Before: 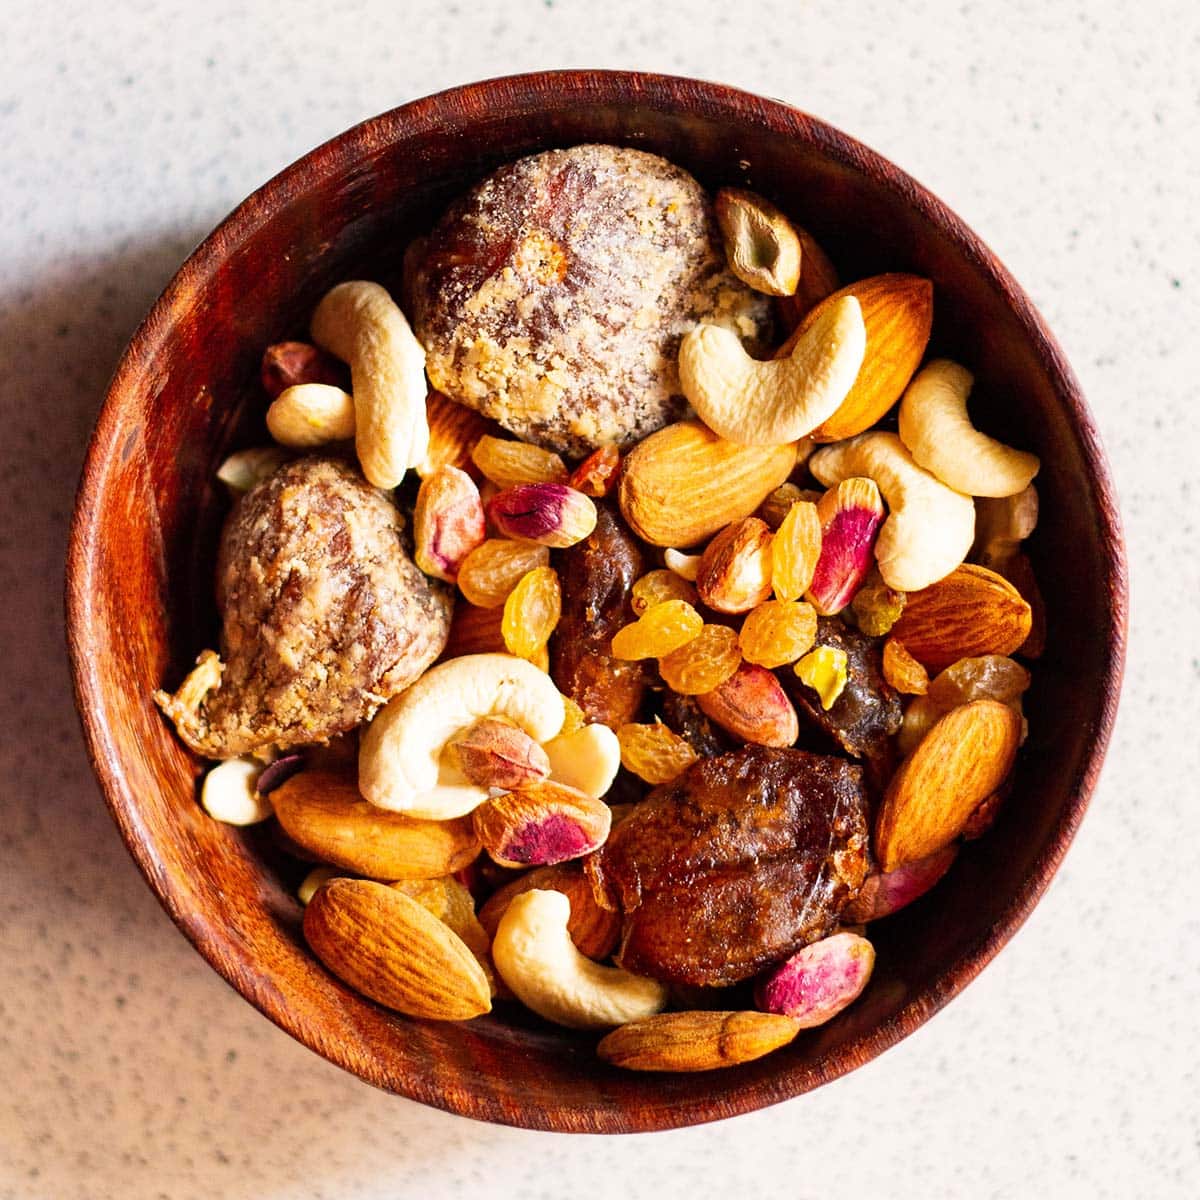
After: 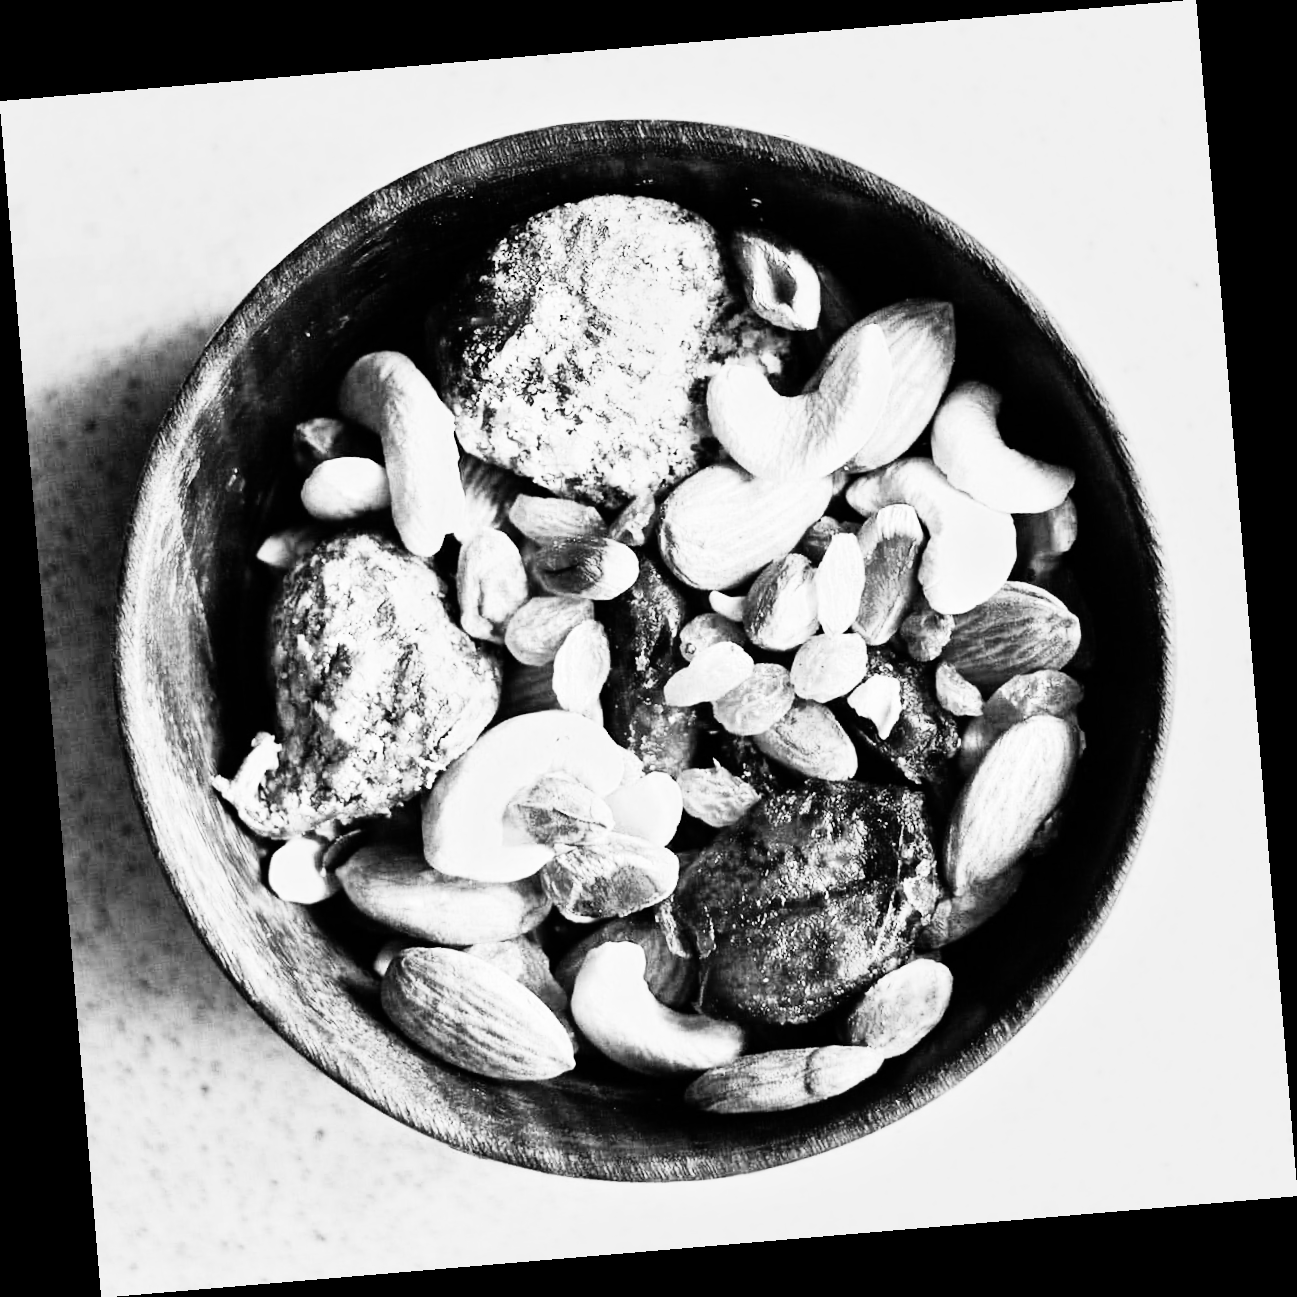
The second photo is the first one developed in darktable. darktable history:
color zones: curves: ch0 [(0, 0.613) (0.01, 0.613) (0.245, 0.448) (0.498, 0.529) (0.642, 0.665) (0.879, 0.777) (0.99, 0.613)]; ch1 [(0, 0) (0.143, 0) (0.286, 0) (0.429, 0) (0.571, 0) (0.714, 0) (0.857, 0)], mix -121.96%
monochrome: a 73.58, b 64.21
shadows and highlights: highlights color adjustment 0%, low approximation 0.01, soften with gaussian
rgb curve: curves: ch0 [(0, 0) (0.21, 0.15) (0.24, 0.21) (0.5, 0.75) (0.75, 0.96) (0.89, 0.99) (1, 1)]; ch1 [(0, 0.02) (0.21, 0.13) (0.25, 0.2) (0.5, 0.67) (0.75, 0.9) (0.89, 0.97) (1, 1)]; ch2 [(0, 0.02) (0.21, 0.13) (0.25, 0.2) (0.5, 0.67) (0.75, 0.9) (0.89, 0.97) (1, 1)], compensate middle gray true
rotate and perspective: rotation -4.86°, automatic cropping off
